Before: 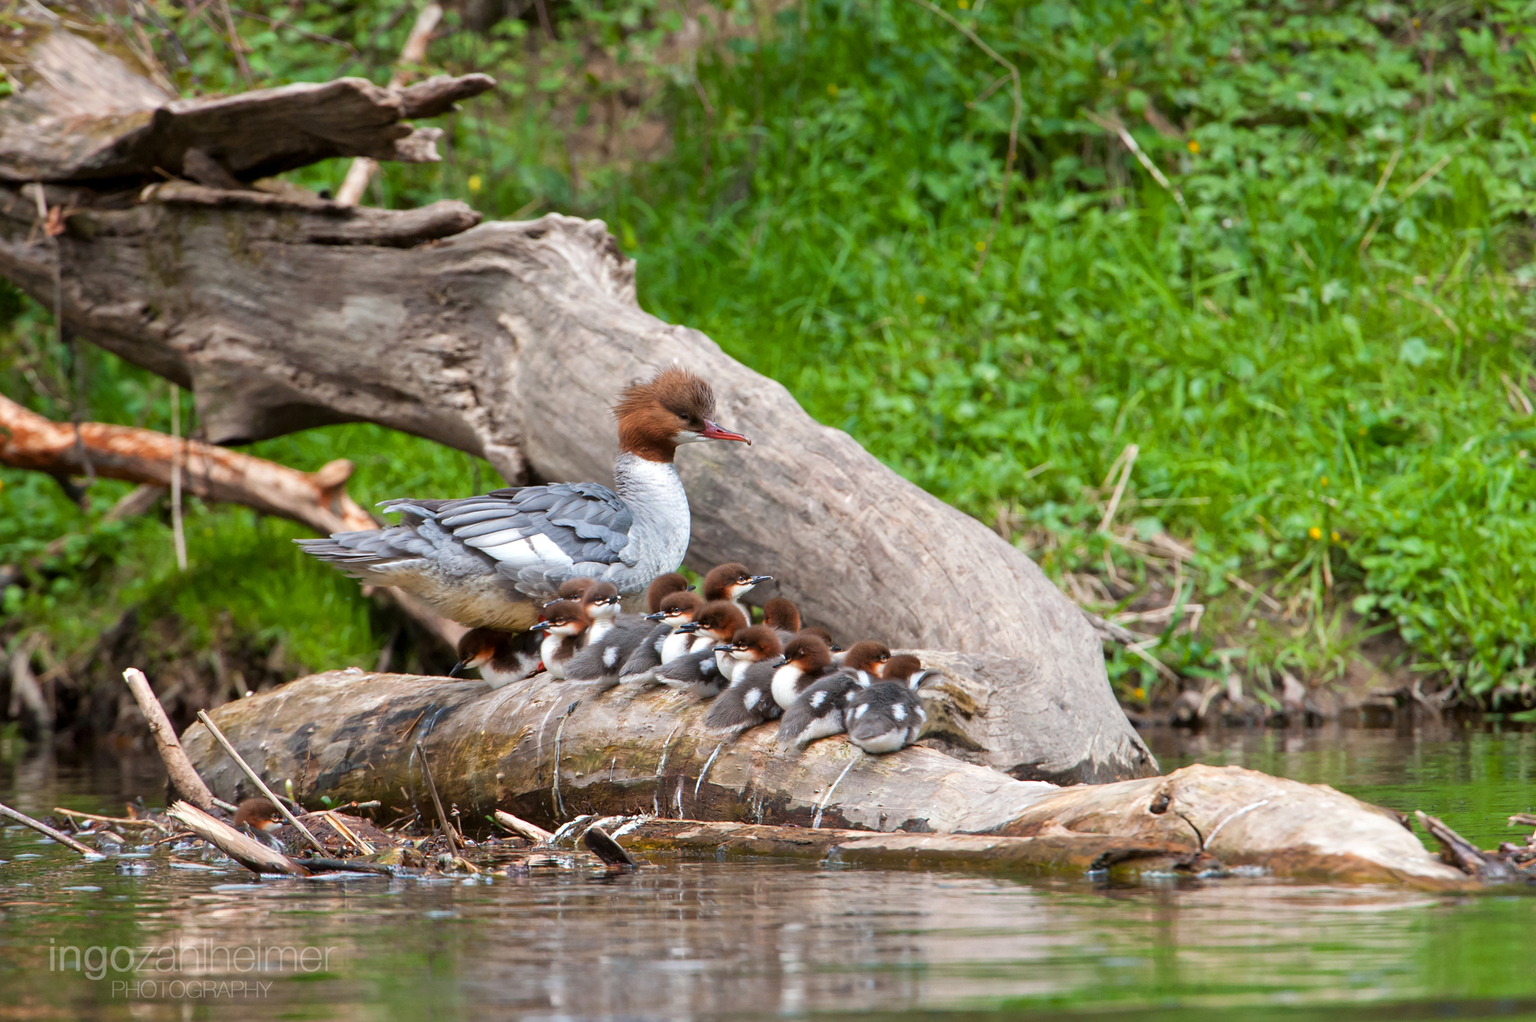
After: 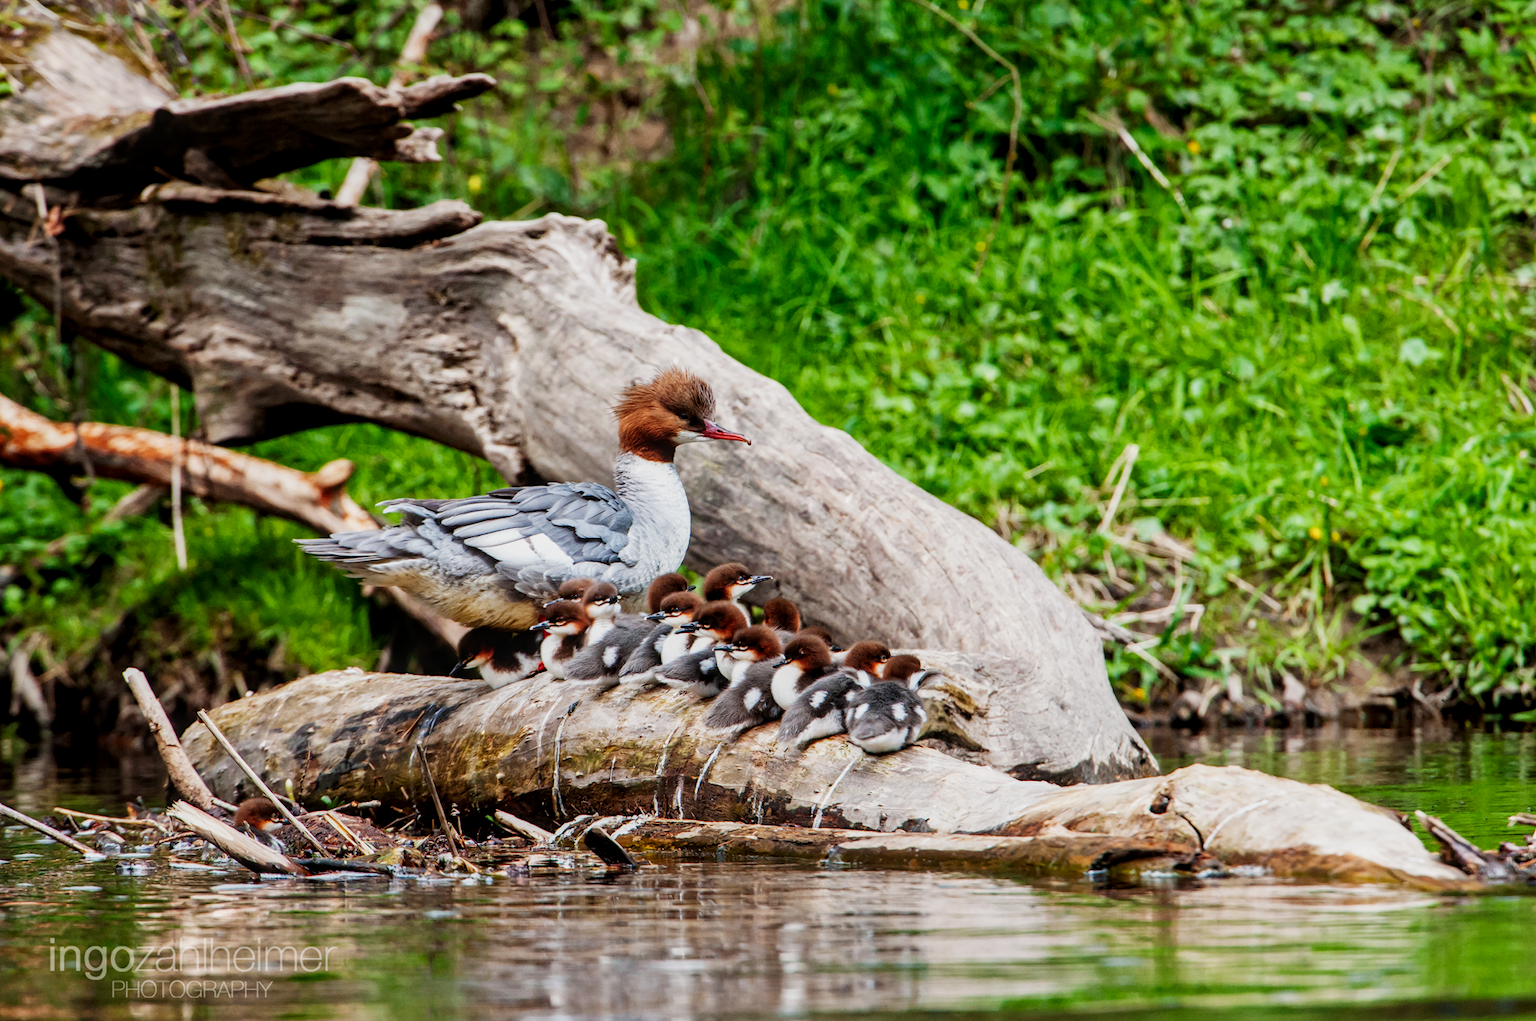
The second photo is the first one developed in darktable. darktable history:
sigmoid: contrast 1.81, skew -0.21, preserve hue 0%, red attenuation 0.1, red rotation 0.035, green attenuation 0.1, green rotation -0.017, blue attenuation 0.15, blue rotation -0.052, base primaries Rec2020
local contrast: on, module defaults
